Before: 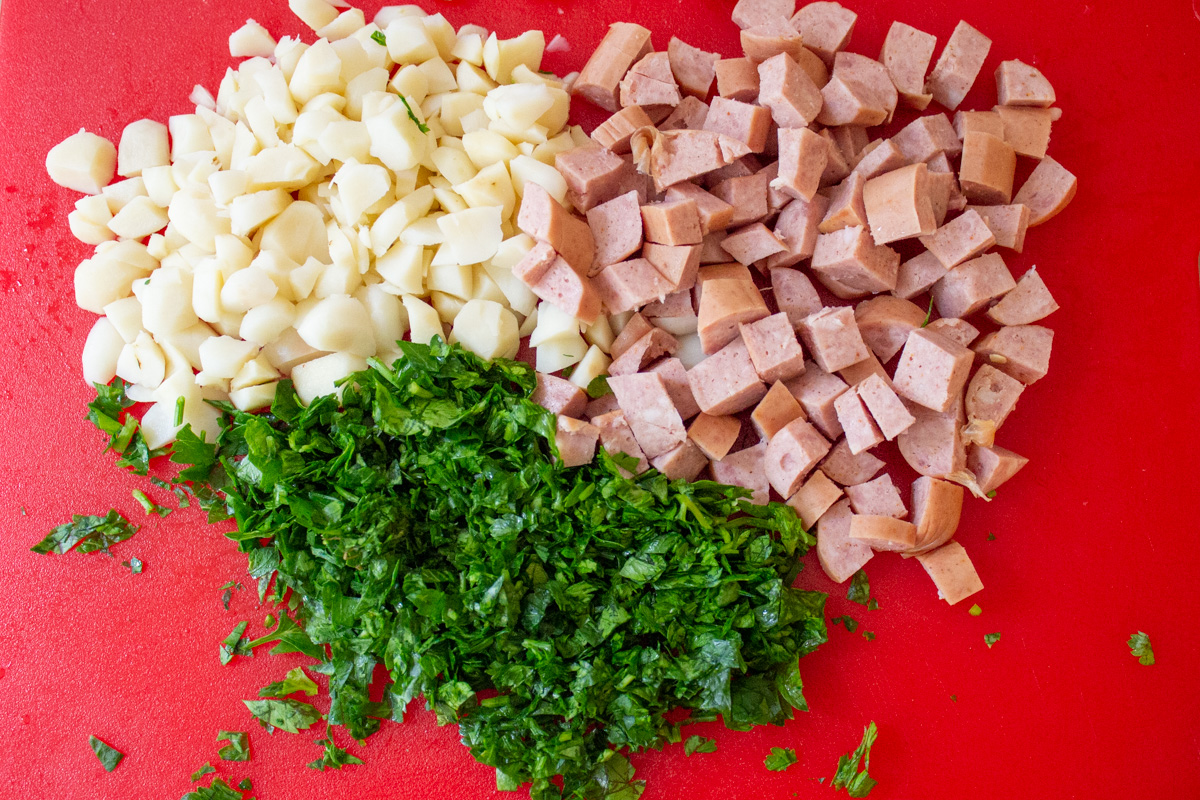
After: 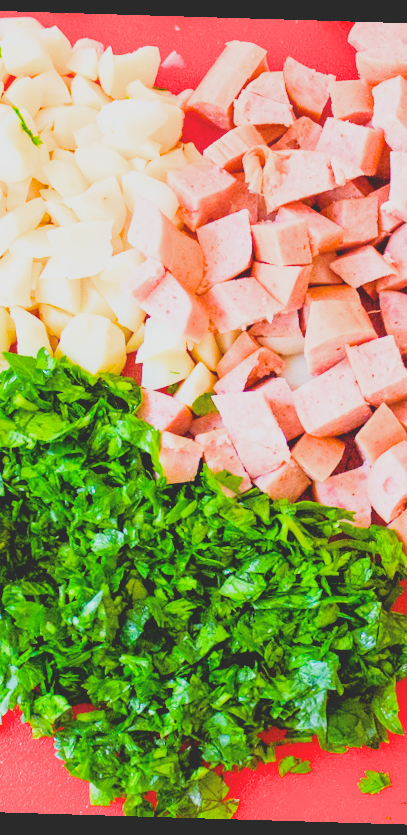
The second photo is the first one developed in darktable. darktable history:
filmic rgb: black relative exposure -5 EV, hardness 2.88, contrast 1.3, highlights saturation mix -30%
exposure: exposure 1.5 EV, compensate highlight preservation false
tone curve: curves: ch0 [(0, 0.172) (1, 0.91)], color space Lab, independent channels, preserve colors none
rotate and perspective: rotation 1.72°, automatic cropping off
haze removal: compatibility mode true, adaptive false
color balance rgb: linear chroma grading › global chroma 33.4%
crop: left 33.36%, right 33.36%
